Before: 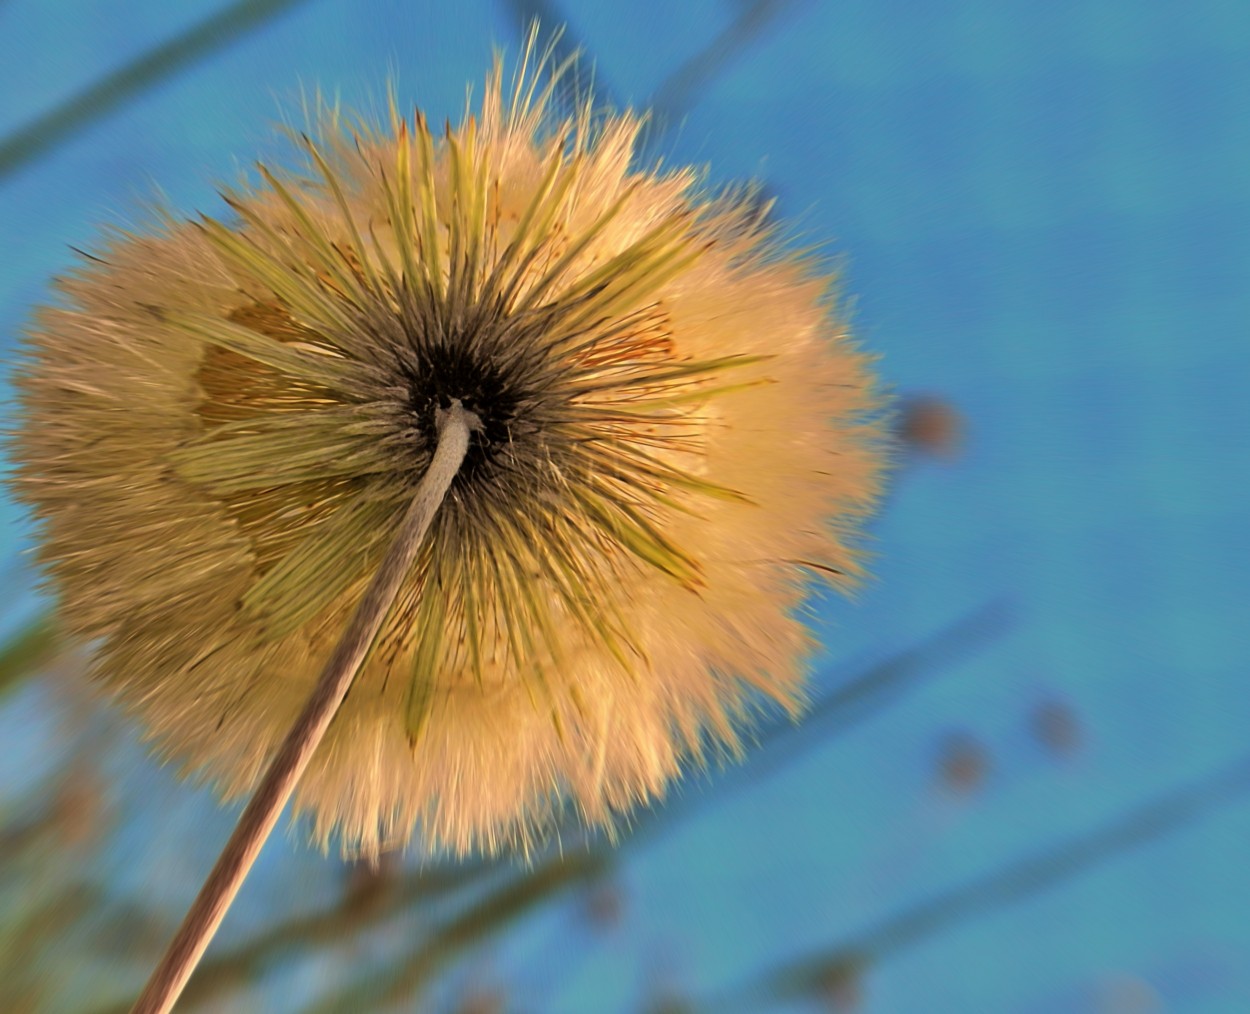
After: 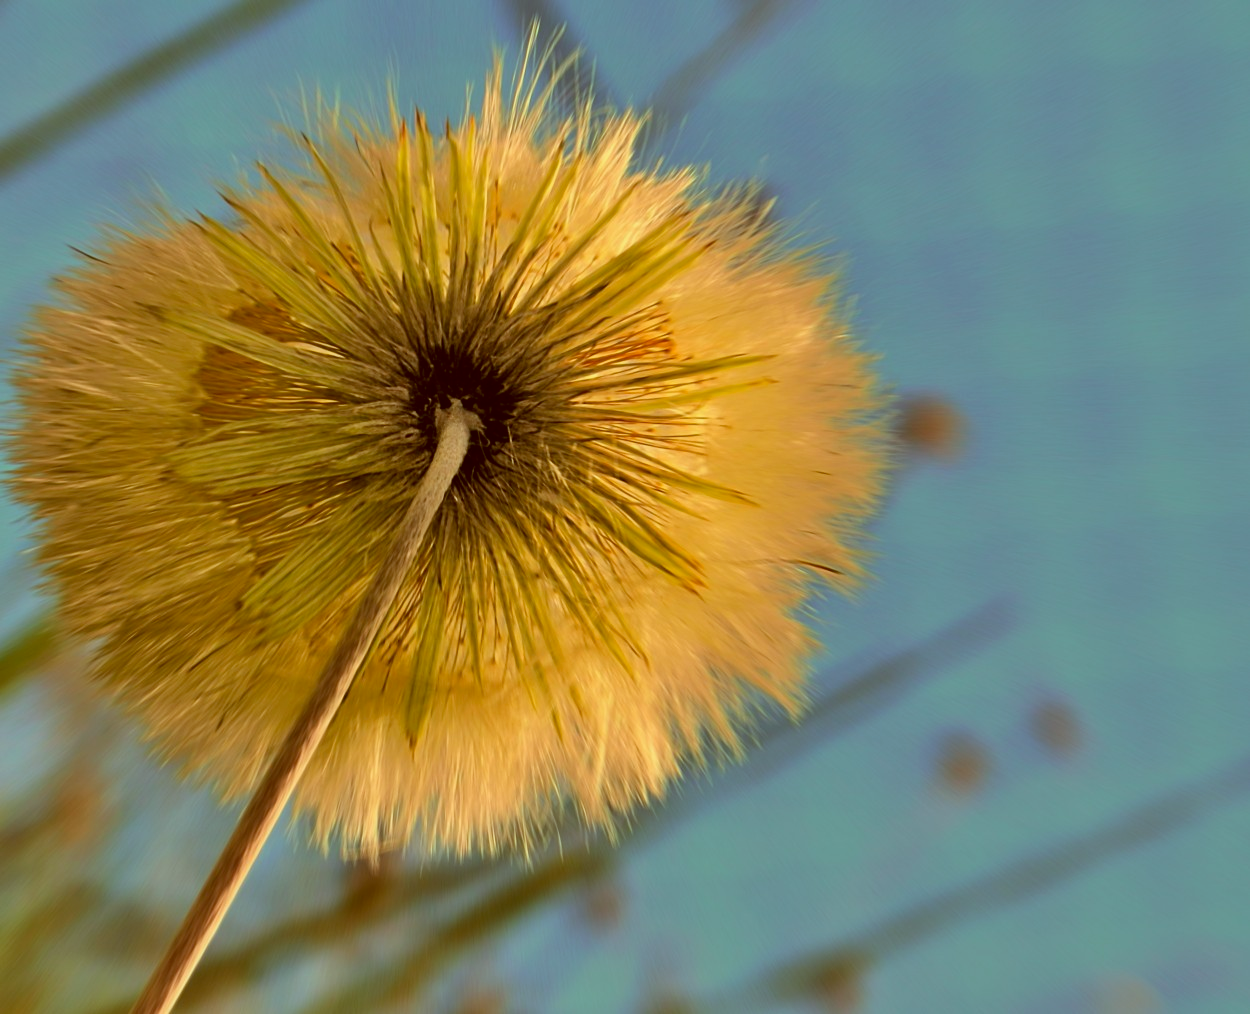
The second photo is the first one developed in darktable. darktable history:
color correction: highlights a* -6.13, highlights b* 9.28, shadows a* 10.02, shadows b* 24.07
